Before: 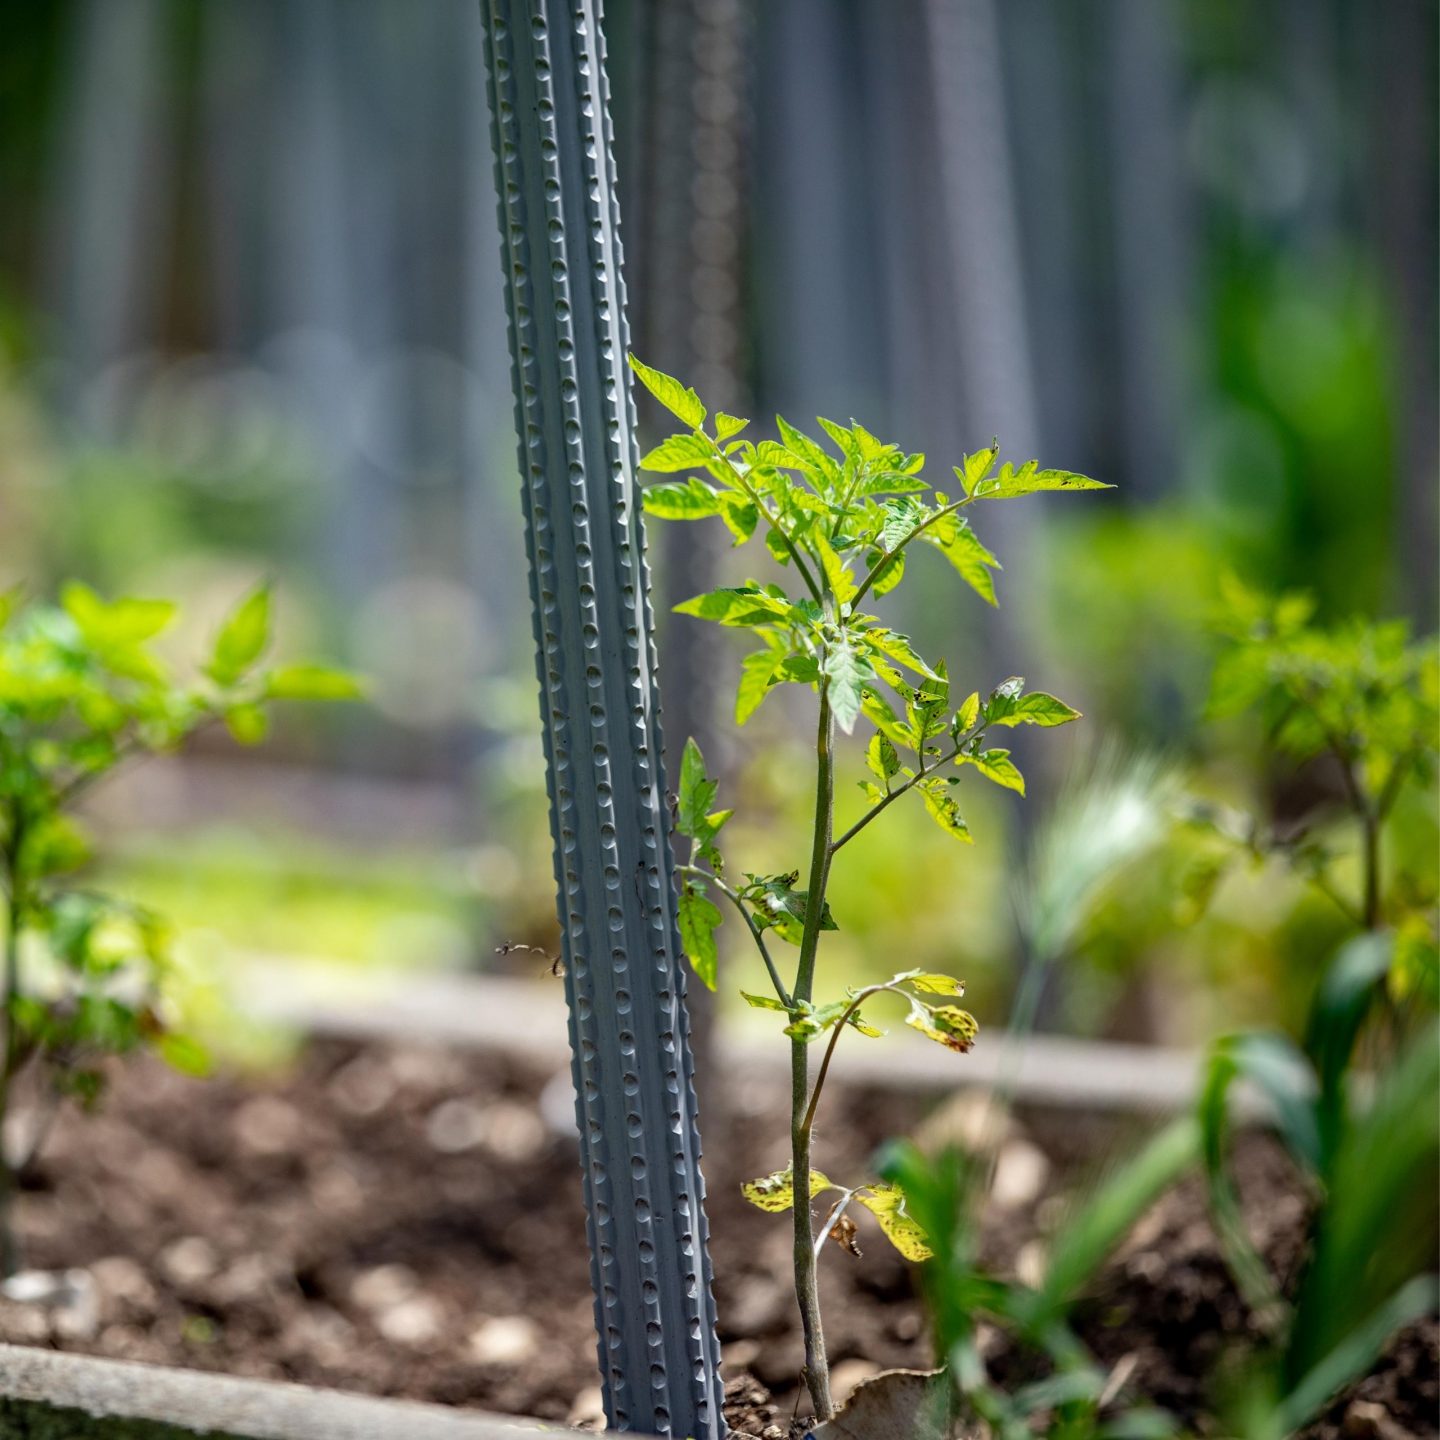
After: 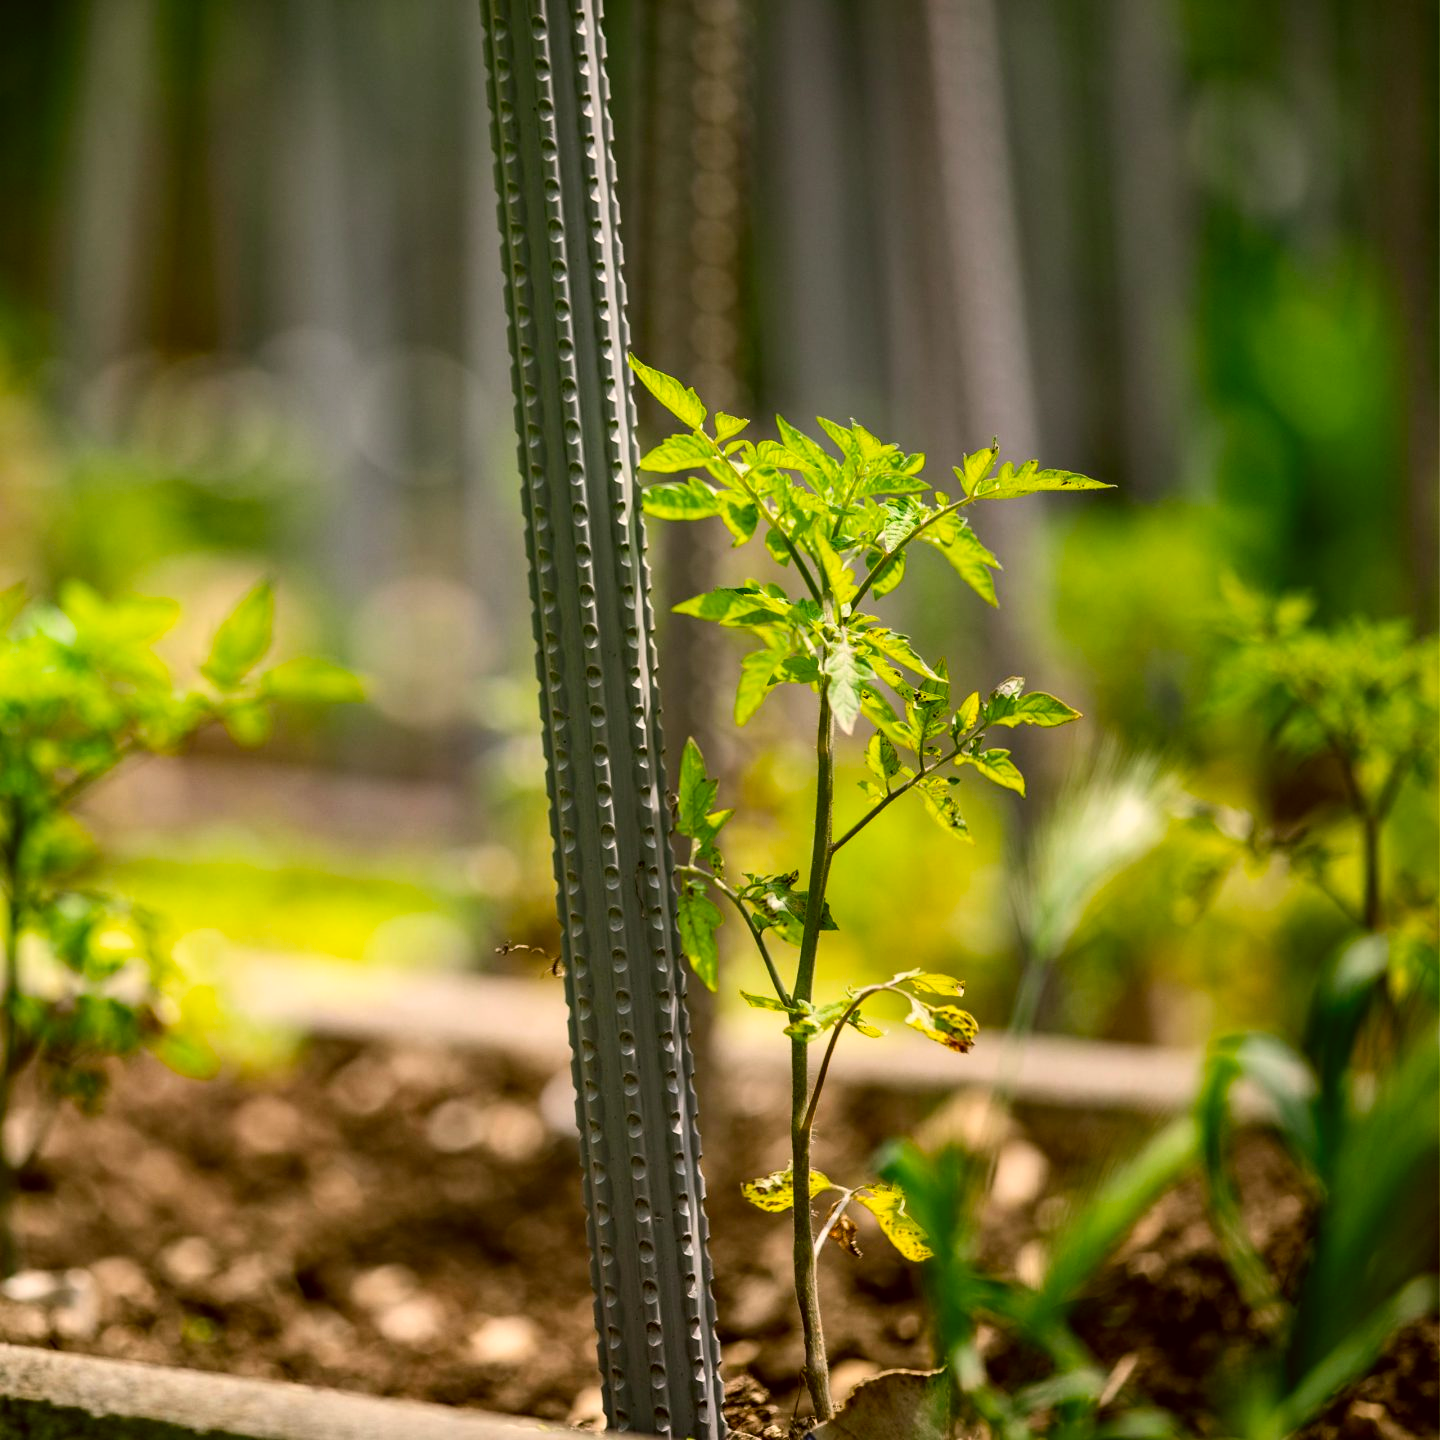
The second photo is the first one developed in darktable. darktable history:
contrast brightness saturation: contrast 0.14
color balance rgb: perceptual saturation grading › global saturation 25%, global vibrance 10%
color correction: highlights a* 8.98, highlights b* 15.09, shadows a* -0.49, shadows b* 26.52
